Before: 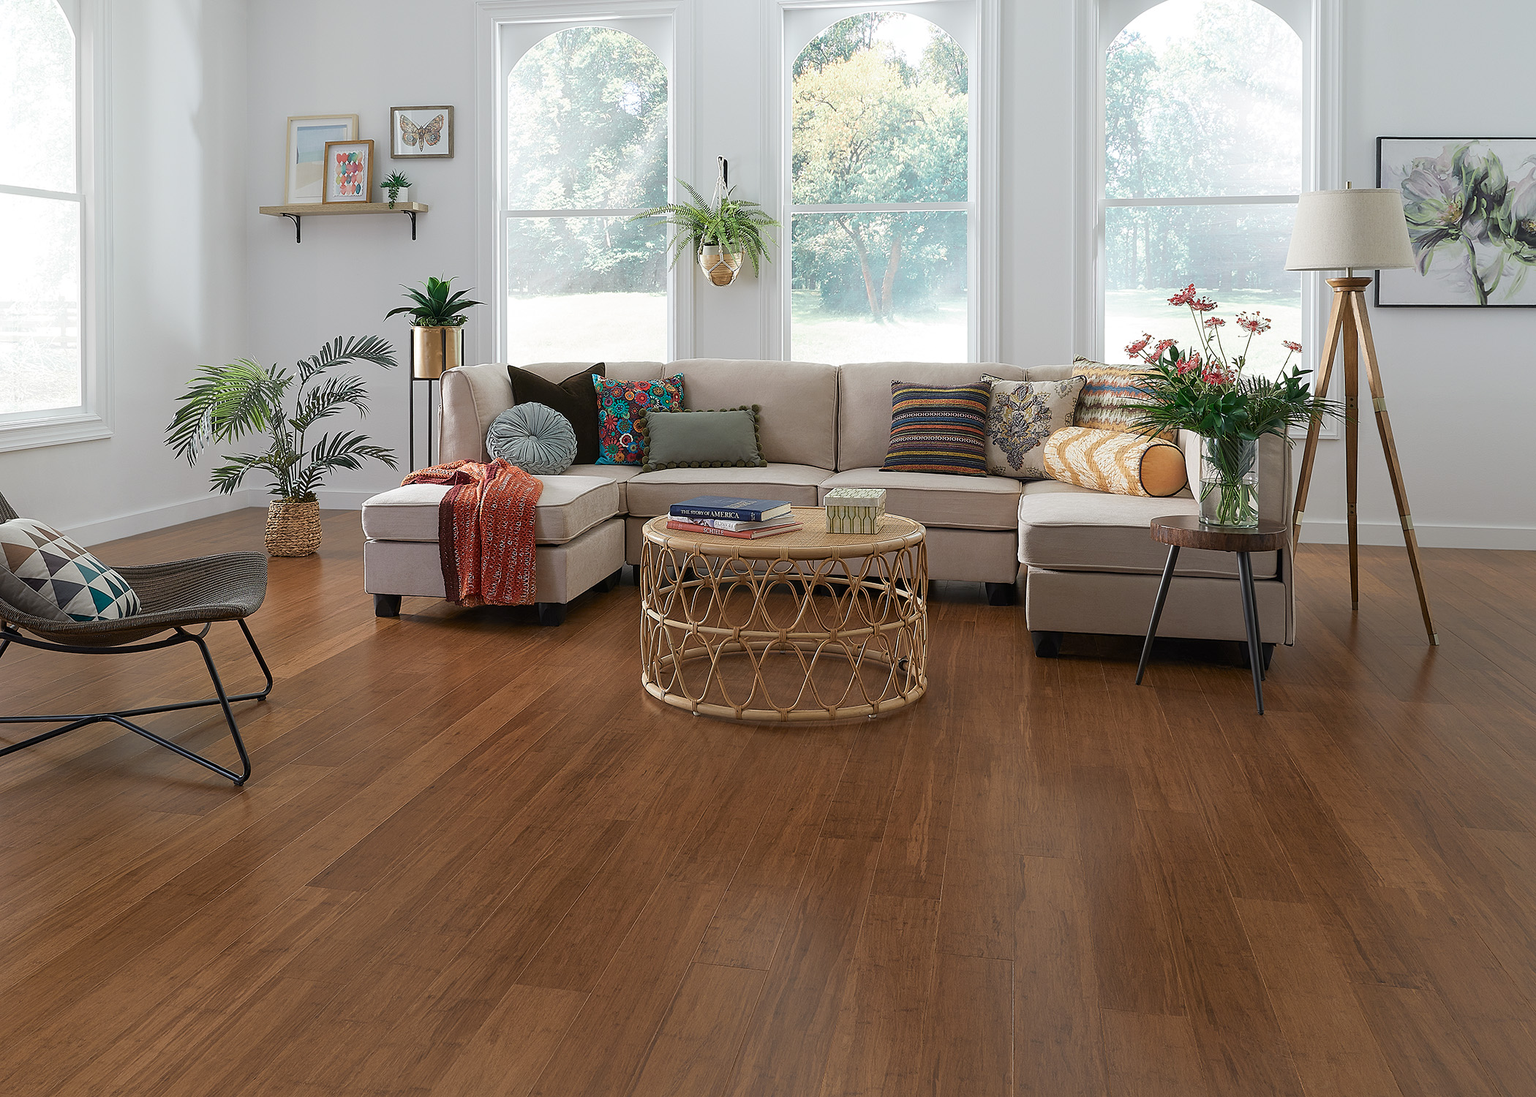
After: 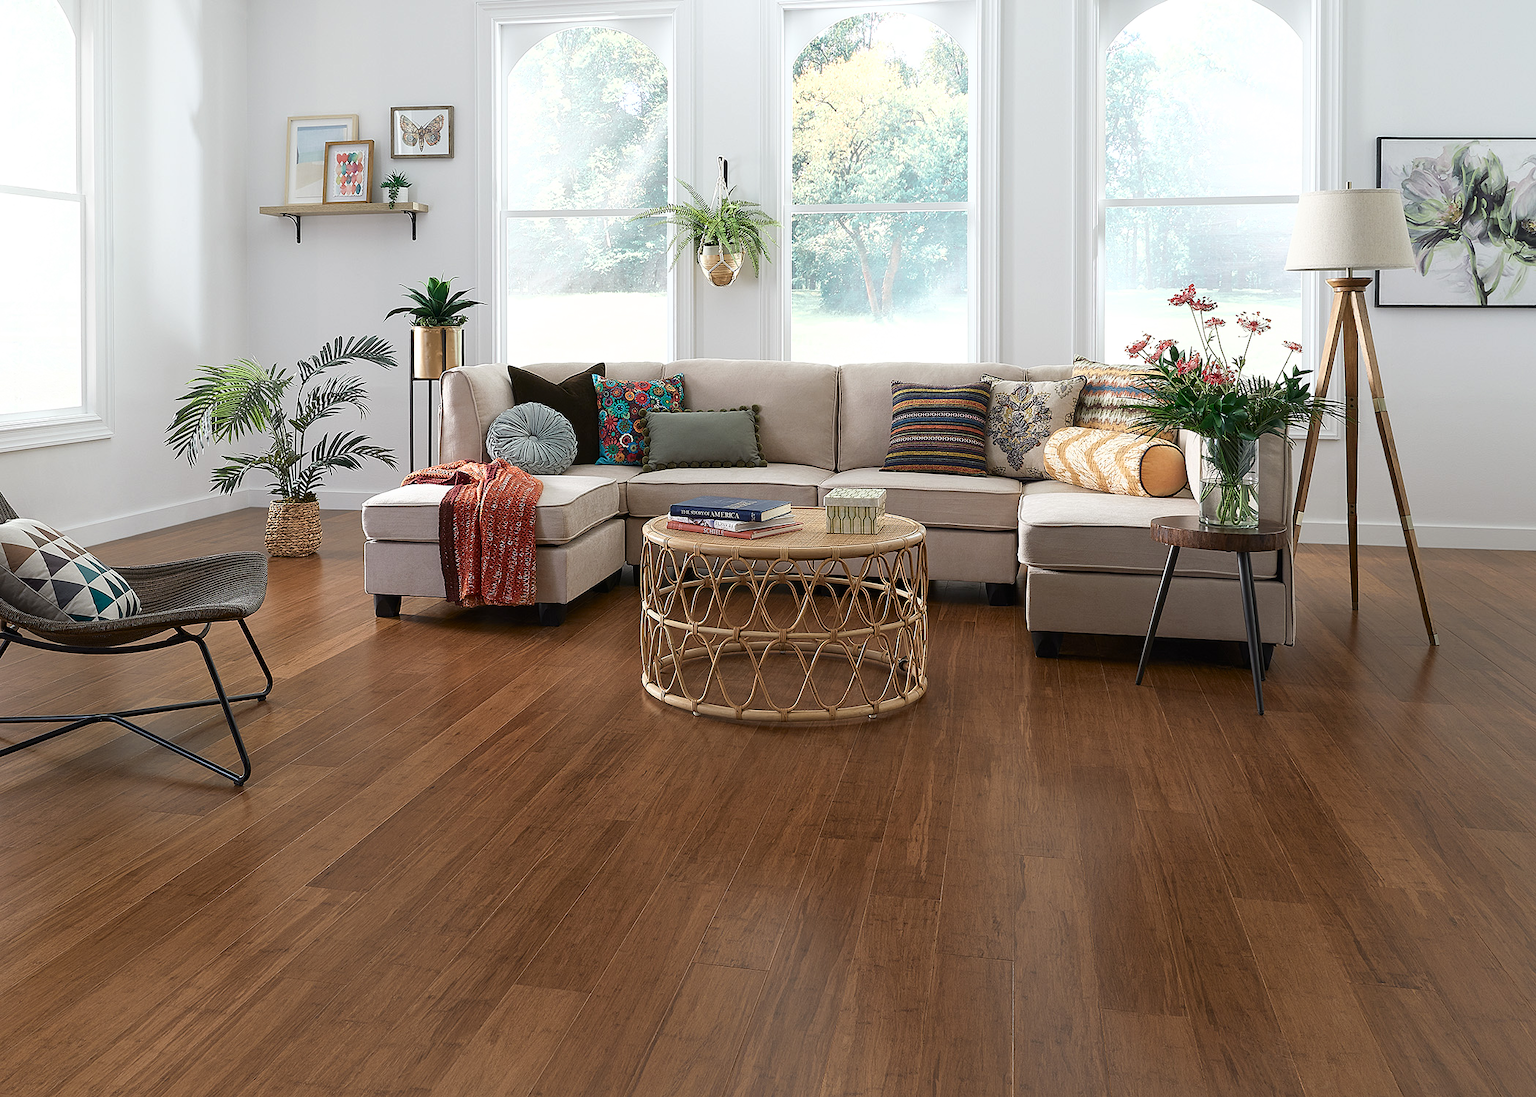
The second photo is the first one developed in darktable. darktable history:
tone curve: curves: ch0 [(0, 0) (0.003, 0.002) (0.011, 0.009) (0.025, 0.02) (0.044, 0.036) (0.069, 0.057) (0.1, 0.081) (0.136, 0.115) (0.177, 0.153) (0.224, 0.202) (0.277, 0.264) (0.335, 0.333) (0.399, 0.409) (0.468, 0.491) (0.543, 0.58) (0.623, 0.675) (0.709, 0.777) (0.801, 0.88) (0.898, 0.98) (1, 1)], color space Lab, independent channels, preserve colors none
